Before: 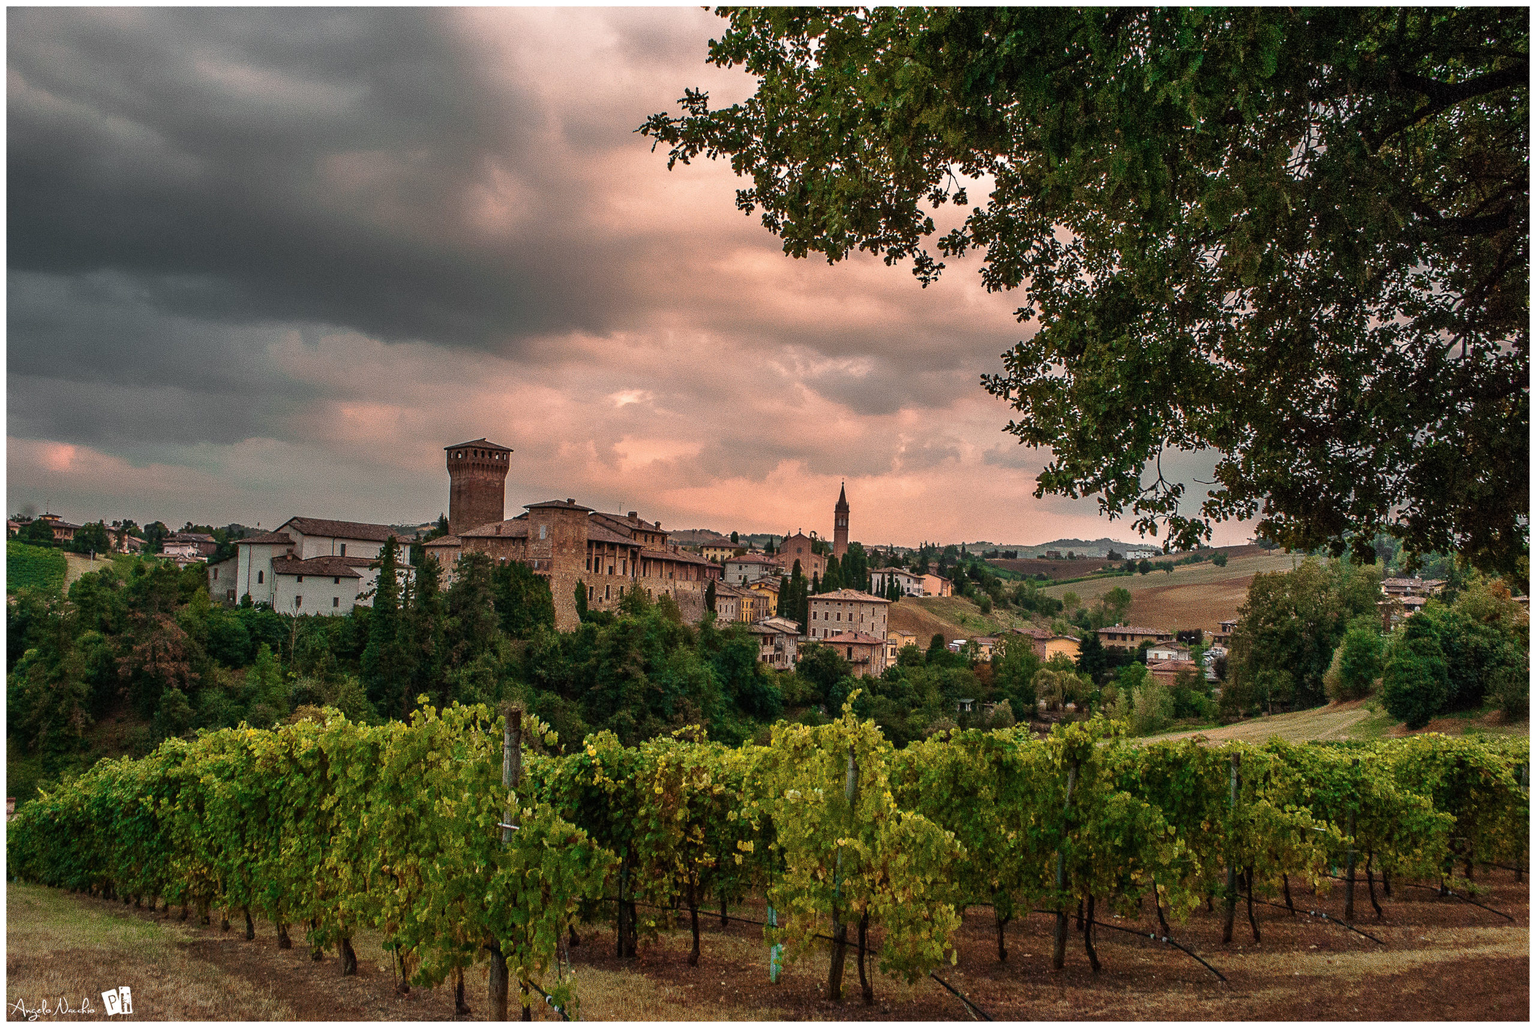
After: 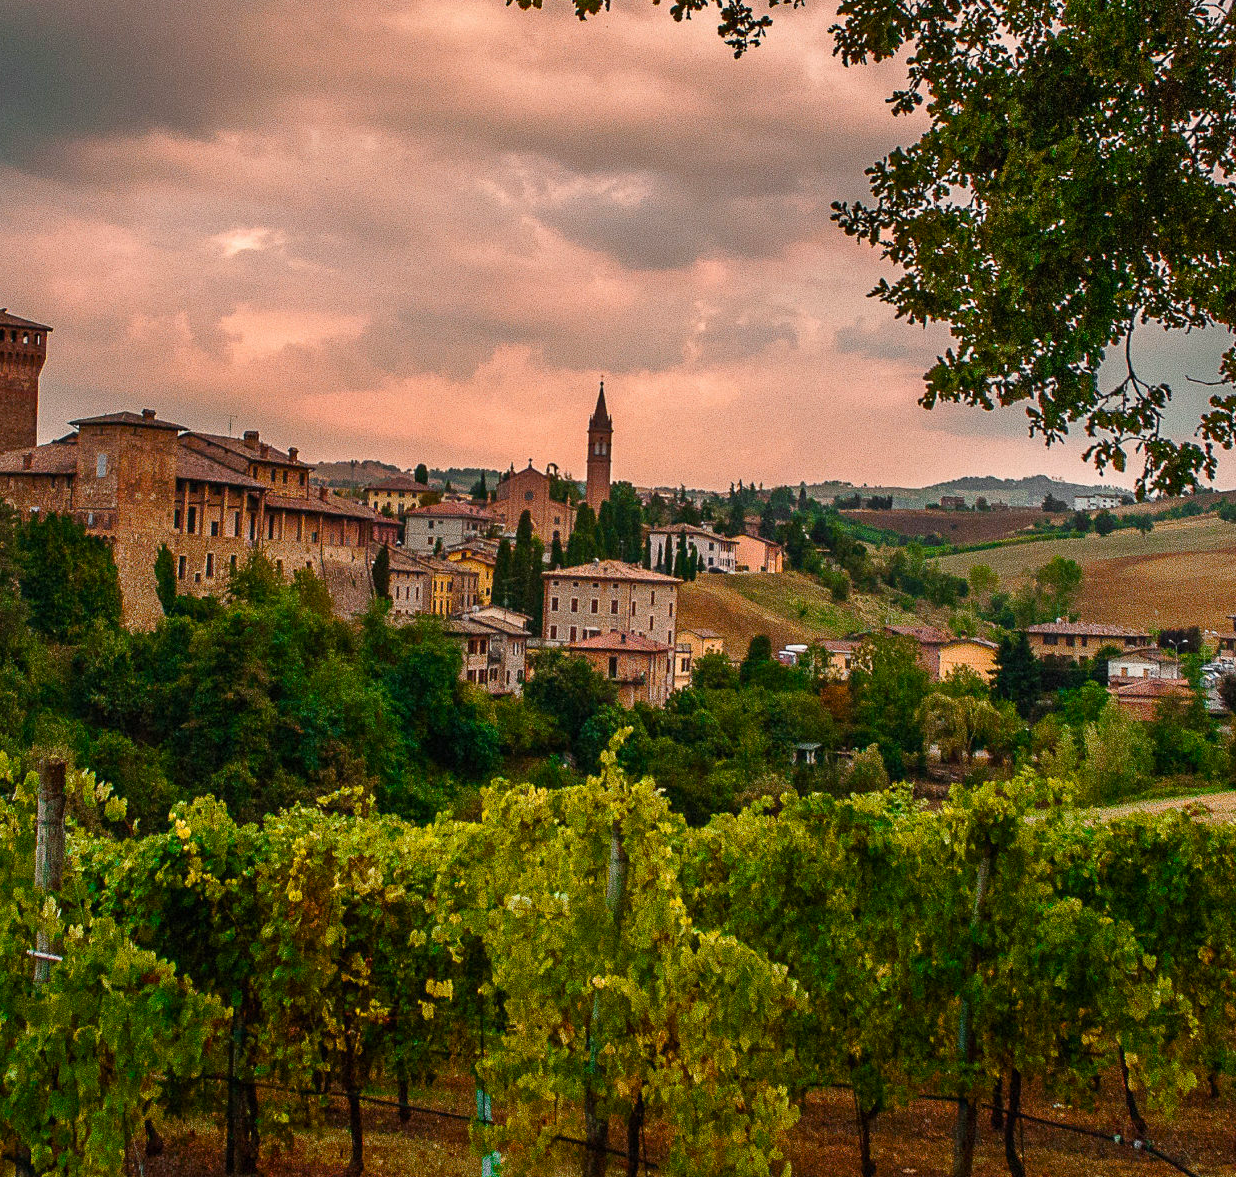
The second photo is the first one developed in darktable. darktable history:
color balance rgb: perceptual saturation grading › global saturation 35%, perceptual saturation grading › highlights -30%, perceptual saturation grading › shadows 35%, perceptual brilliance grading › global brilliance 3%, perceptual brilliance grading › highlights -3%, perceptual brilliance grading › shadows 3%
crop: left 31.379%, top 24.658%, right 20.326%, bottom 6.628%
